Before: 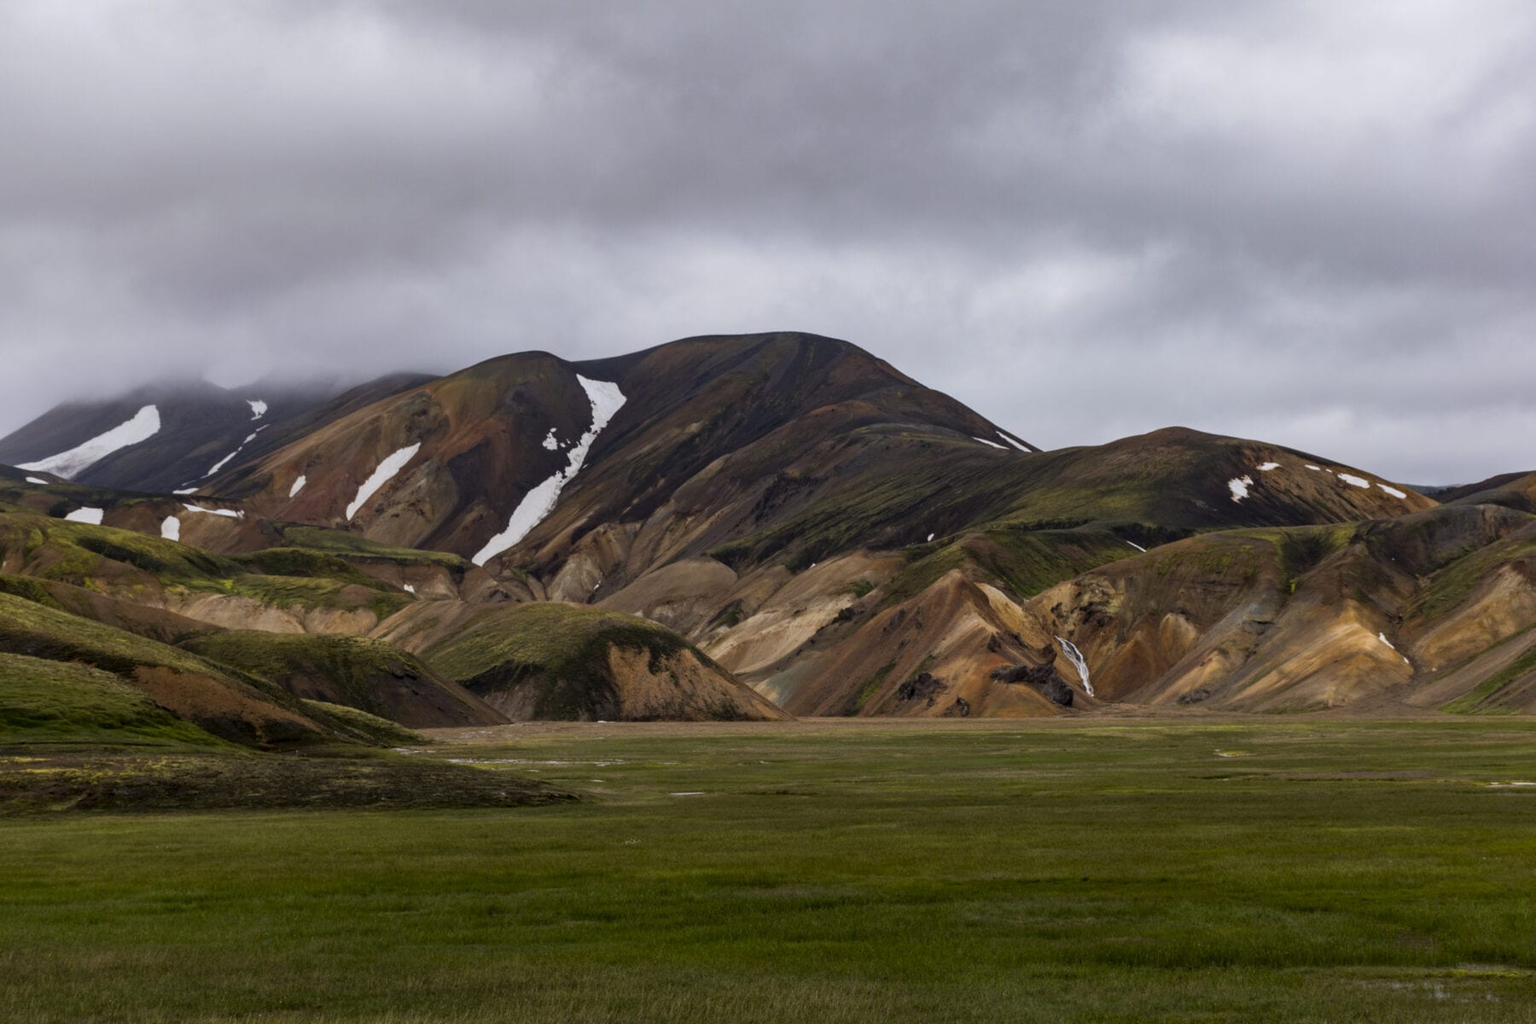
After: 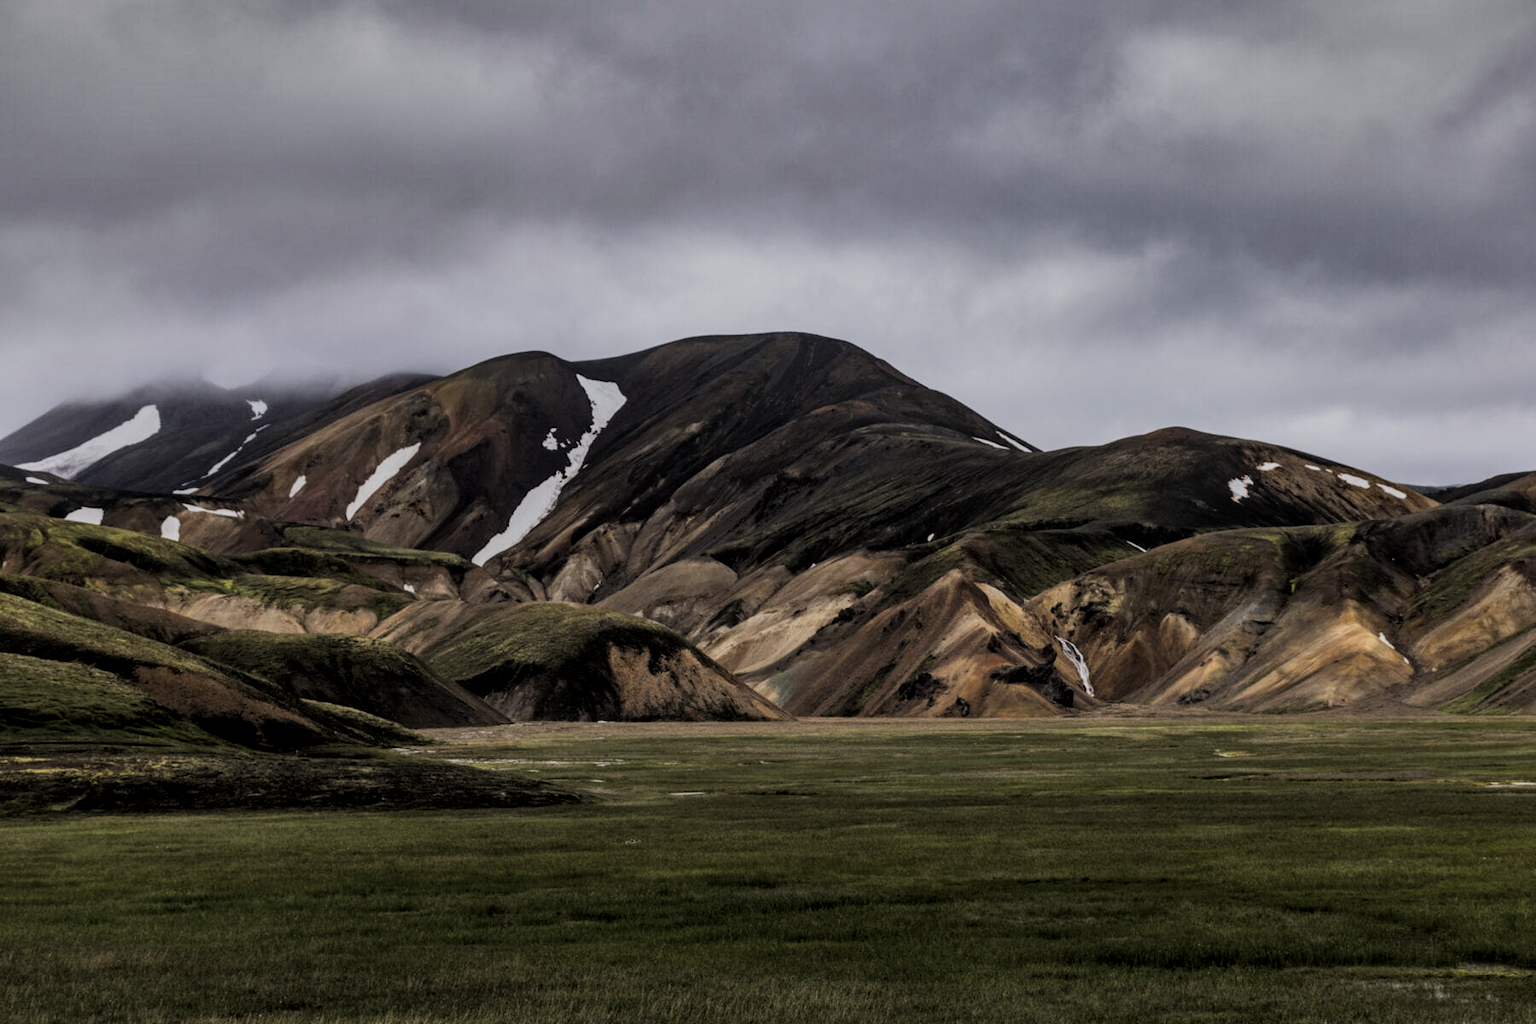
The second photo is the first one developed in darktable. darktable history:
local contrast: on, module defaults
shadows and highlights: shadows 20.91, highlights -82.73, soften with gaussian
filmic rgb: black relative exposure -5 EV, hardness 2.88, contrast 1.3, highlights saturation mix -30%
exposure: black level correction -0.014, exposure -0.193 EV, compensate highlight preservation false
